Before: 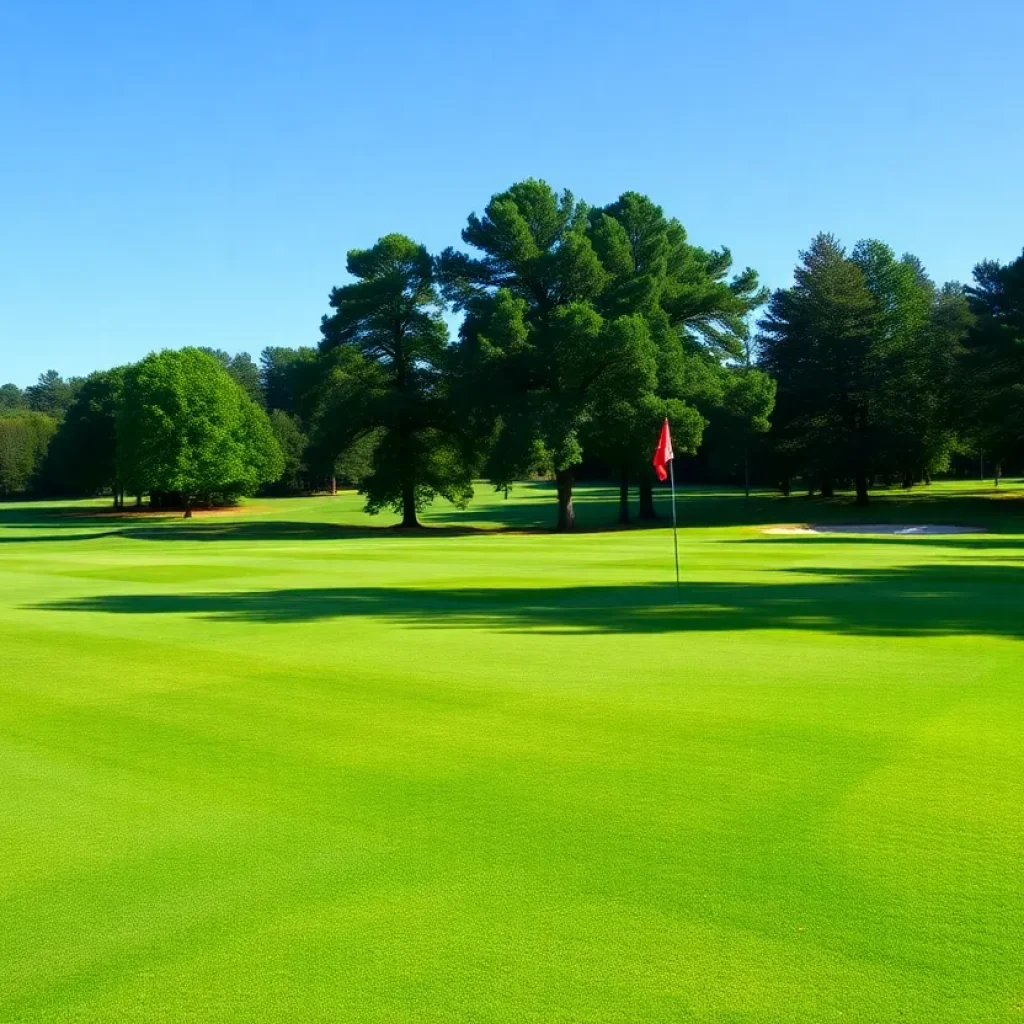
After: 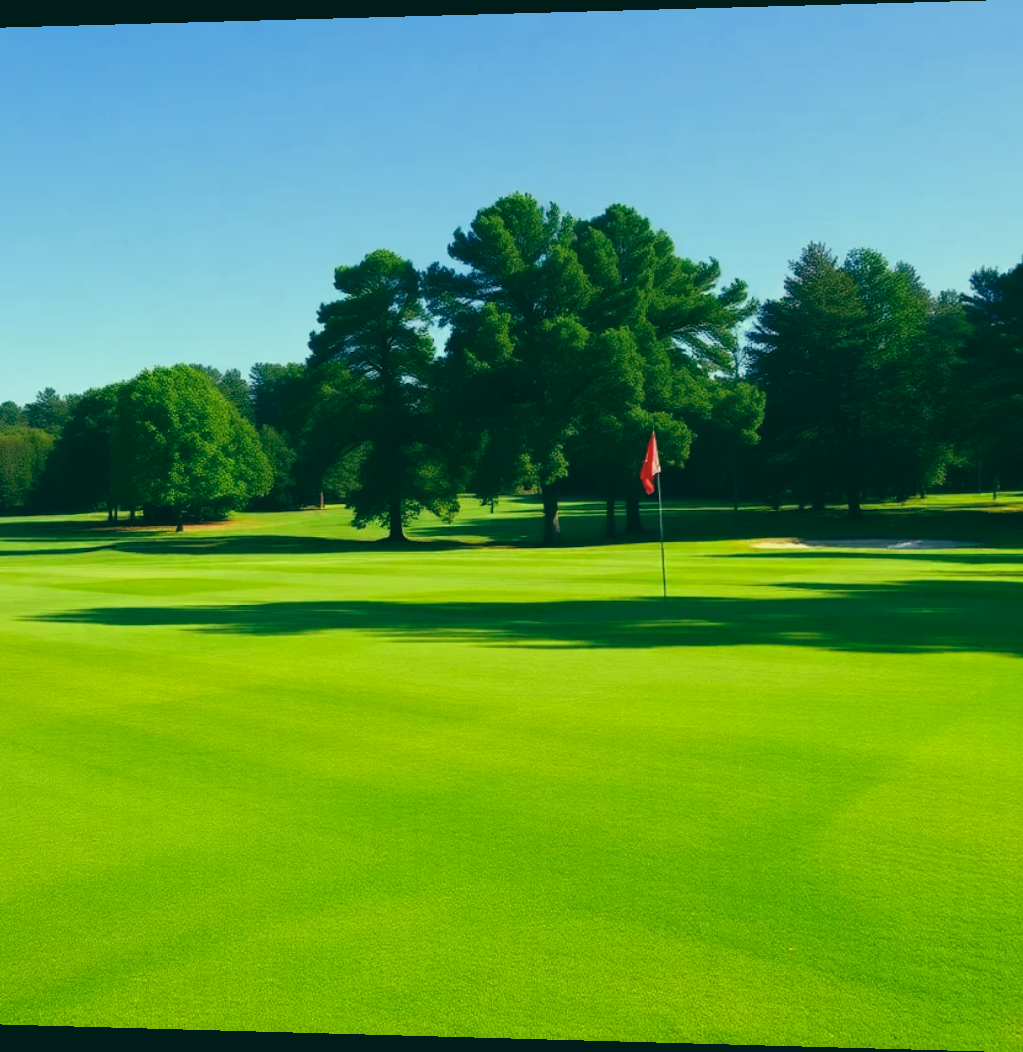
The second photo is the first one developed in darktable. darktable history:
color balance: lift [1.005, 0.99, 1.007, 1.01], gamma [1, 1.034, 1.032, 0.966], gain [0.873, 1.055, 1.067, 0.933]
rotate and perspective: lens shift (horizontal) -0.055, automatic cropping off
